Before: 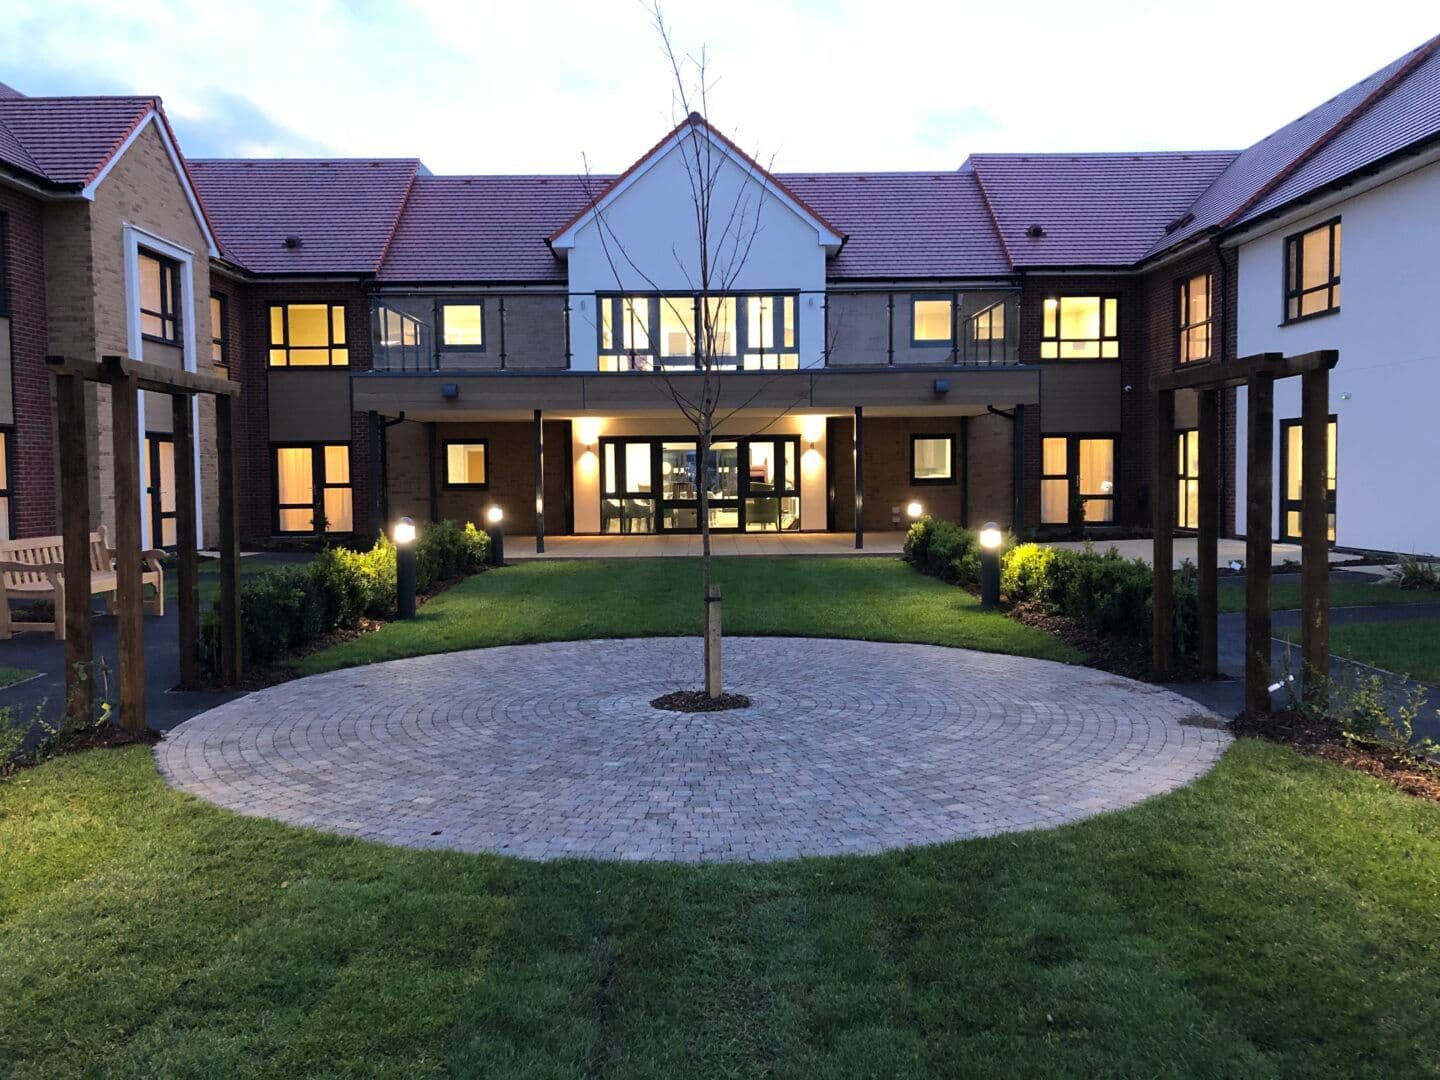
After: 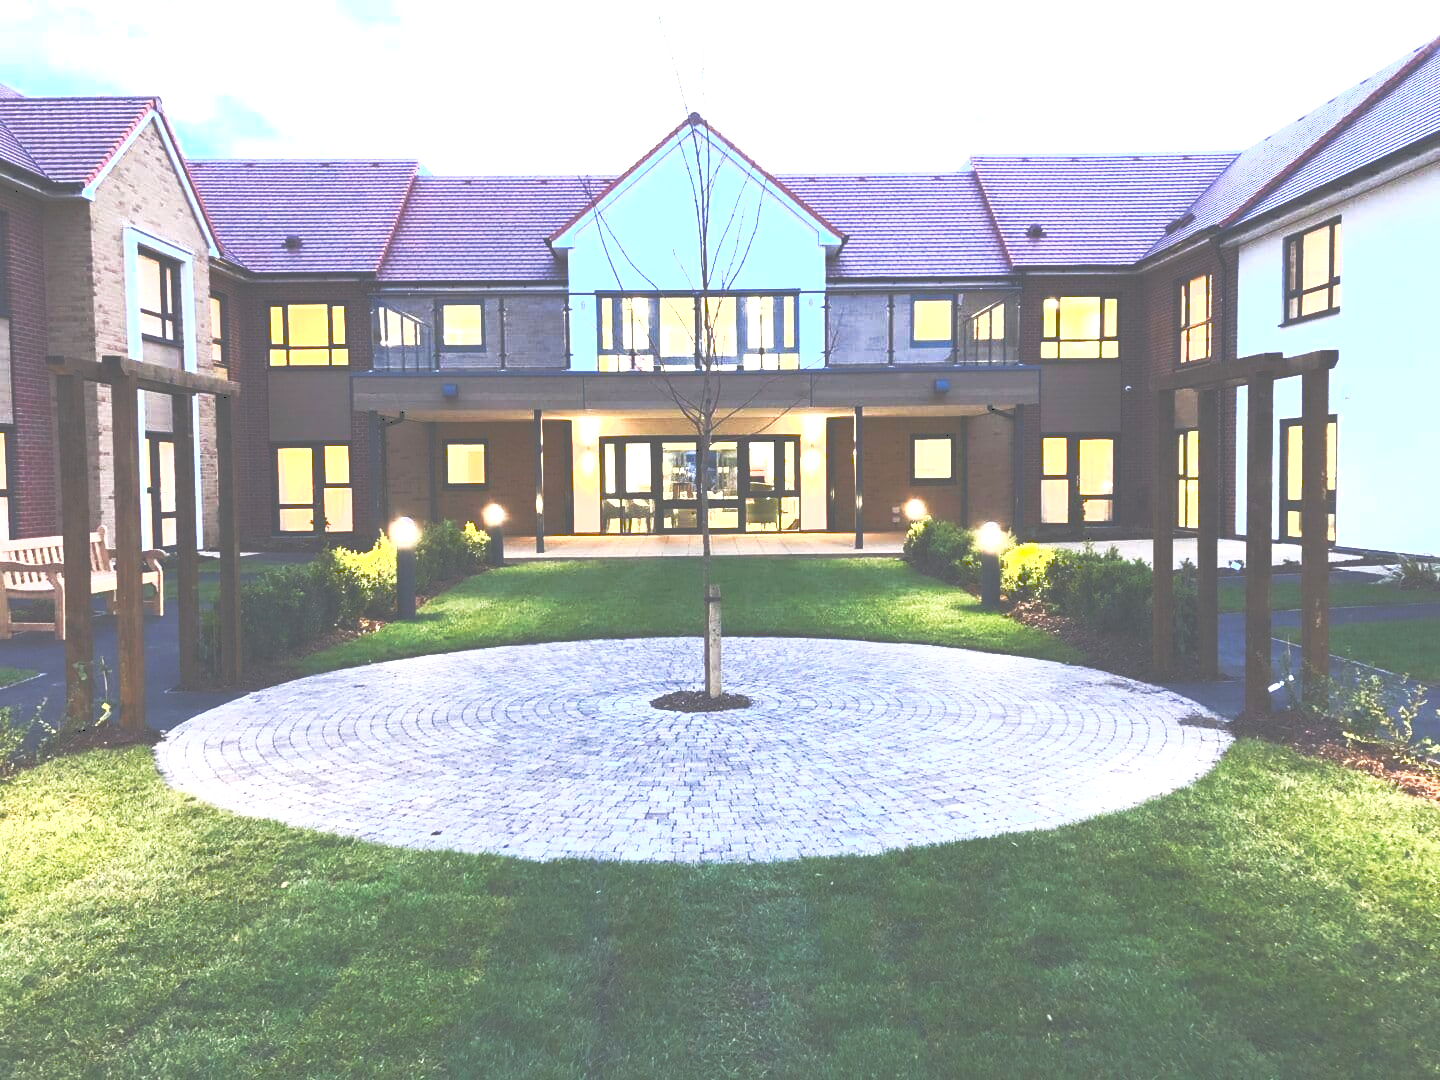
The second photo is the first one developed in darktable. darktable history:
levels: levels [0.036, 0.364, 0.827]
contrast brightness saturation: contrast 0.609, brightness 0.349, saturation 0.15
tone curve: curves: ch0 [(0, 0) (0.003, 0.217) (0.011, 0.217) (0.025, 0.229) (0.044, 0.243) (0.069, 0.253) (0.1, 0.265) (0.136, 0.281) (0.177, 0.305) (0.224, 0.331) (0.277, 0.369) (0.335, 0.415) (0.399, 0.472) (0.468, 0.543) (0.543, 0.609) (0.623, 0.676) (0.709, 0.734) (0.801, 0.798) (0.898, 0.849) (1, 1)], preserve colors none
